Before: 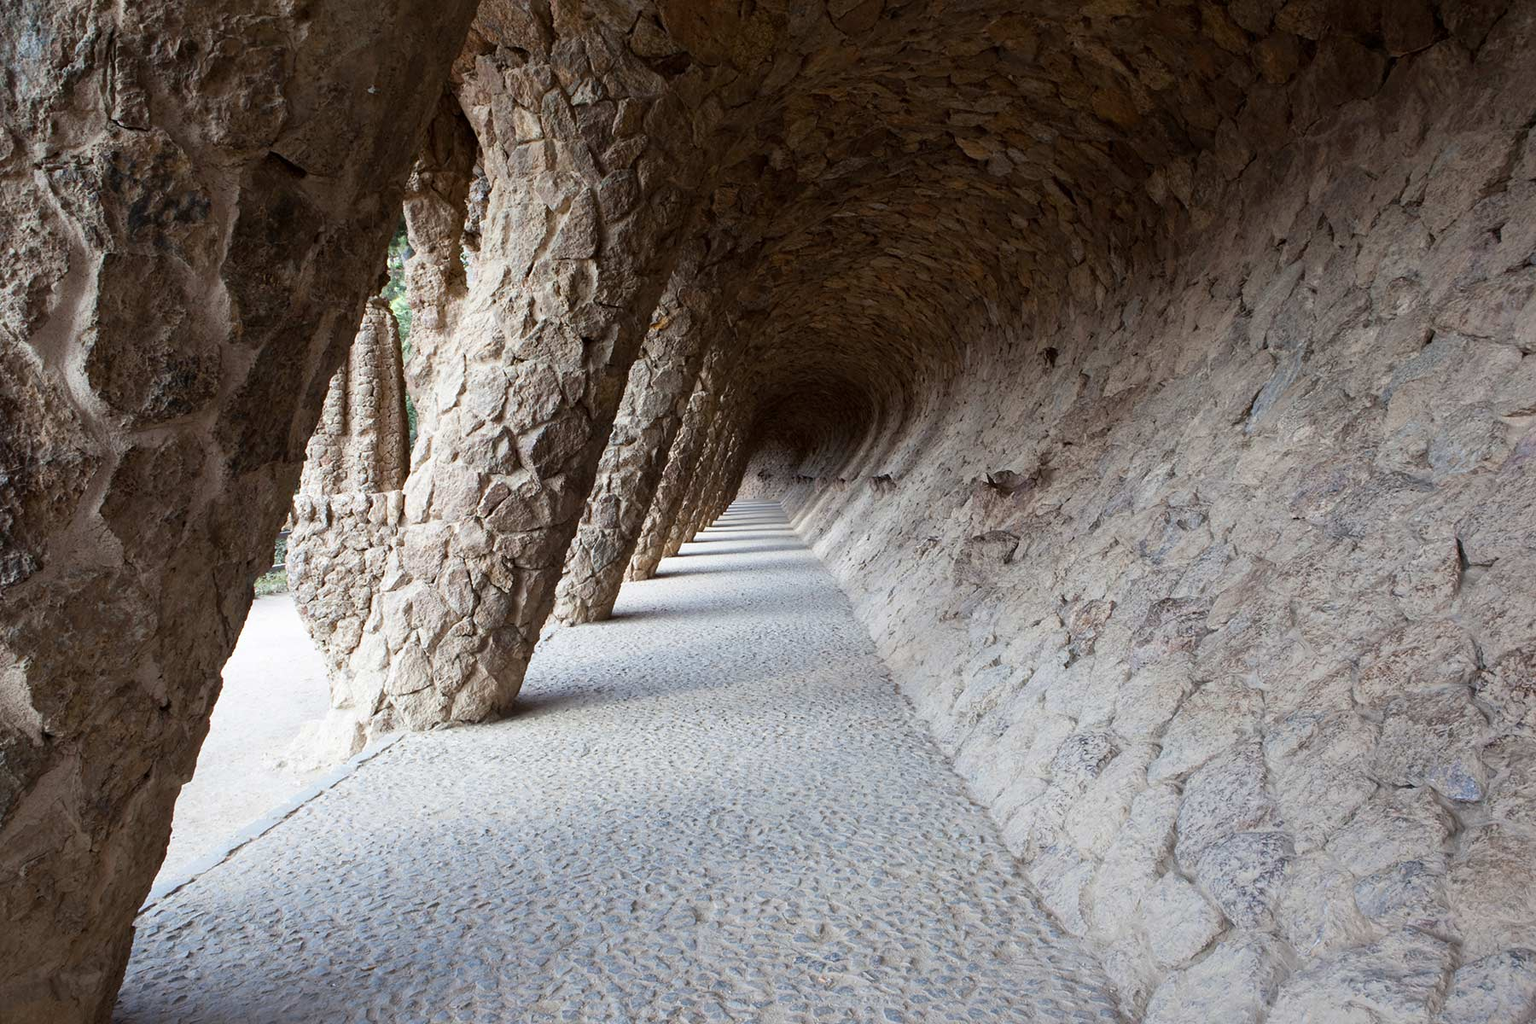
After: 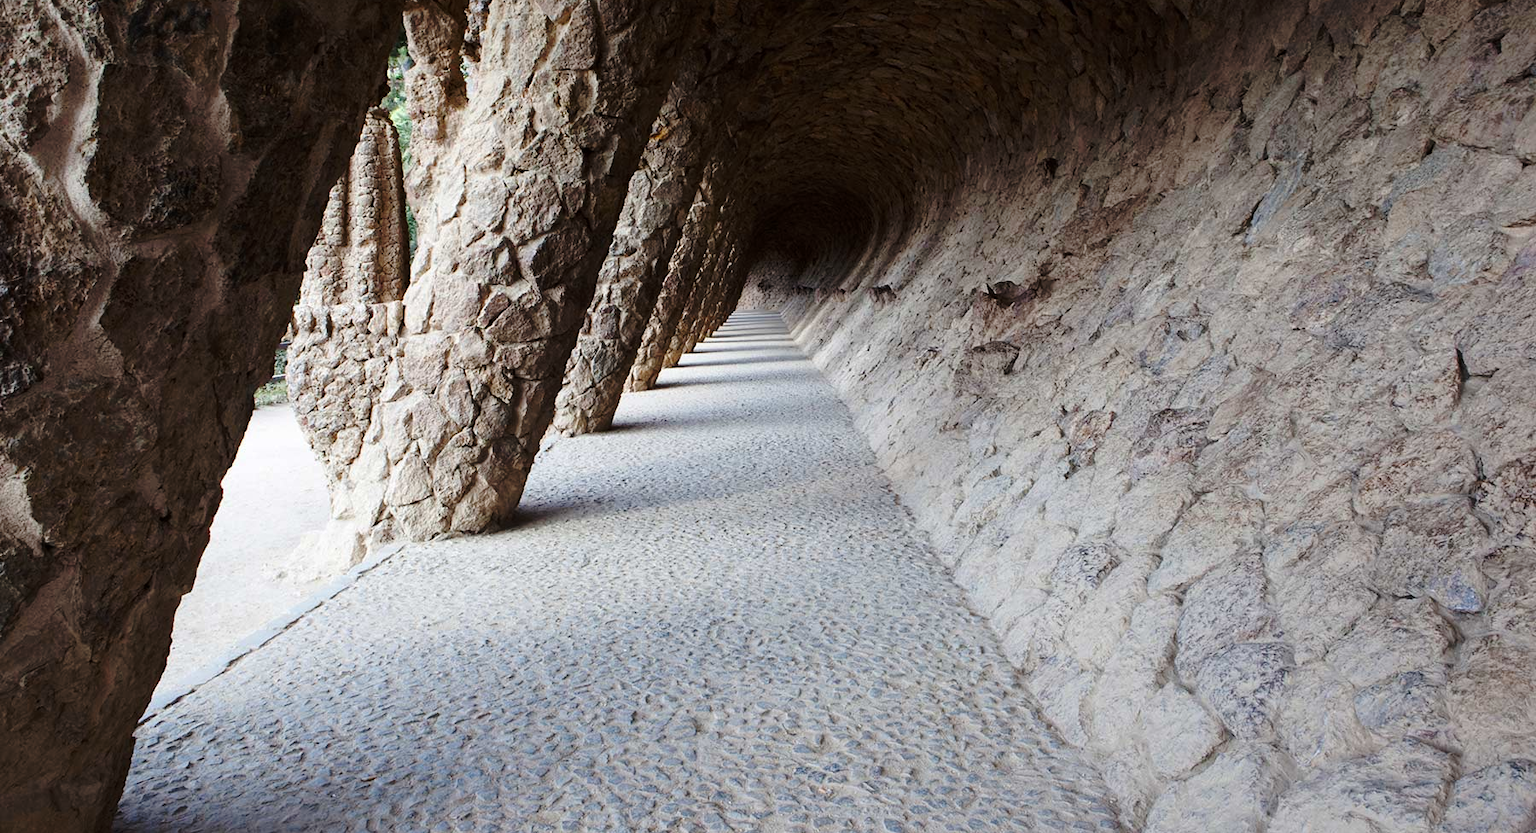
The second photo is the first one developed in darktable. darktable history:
base curve: curves: ch0 [(0, 0) (0.073, 0.04) (0.157, 0.139) (0.492, 0.492) (0.758, 0.758) (1, 1)], preserve colors none
crop and rotate: top 18.507%
